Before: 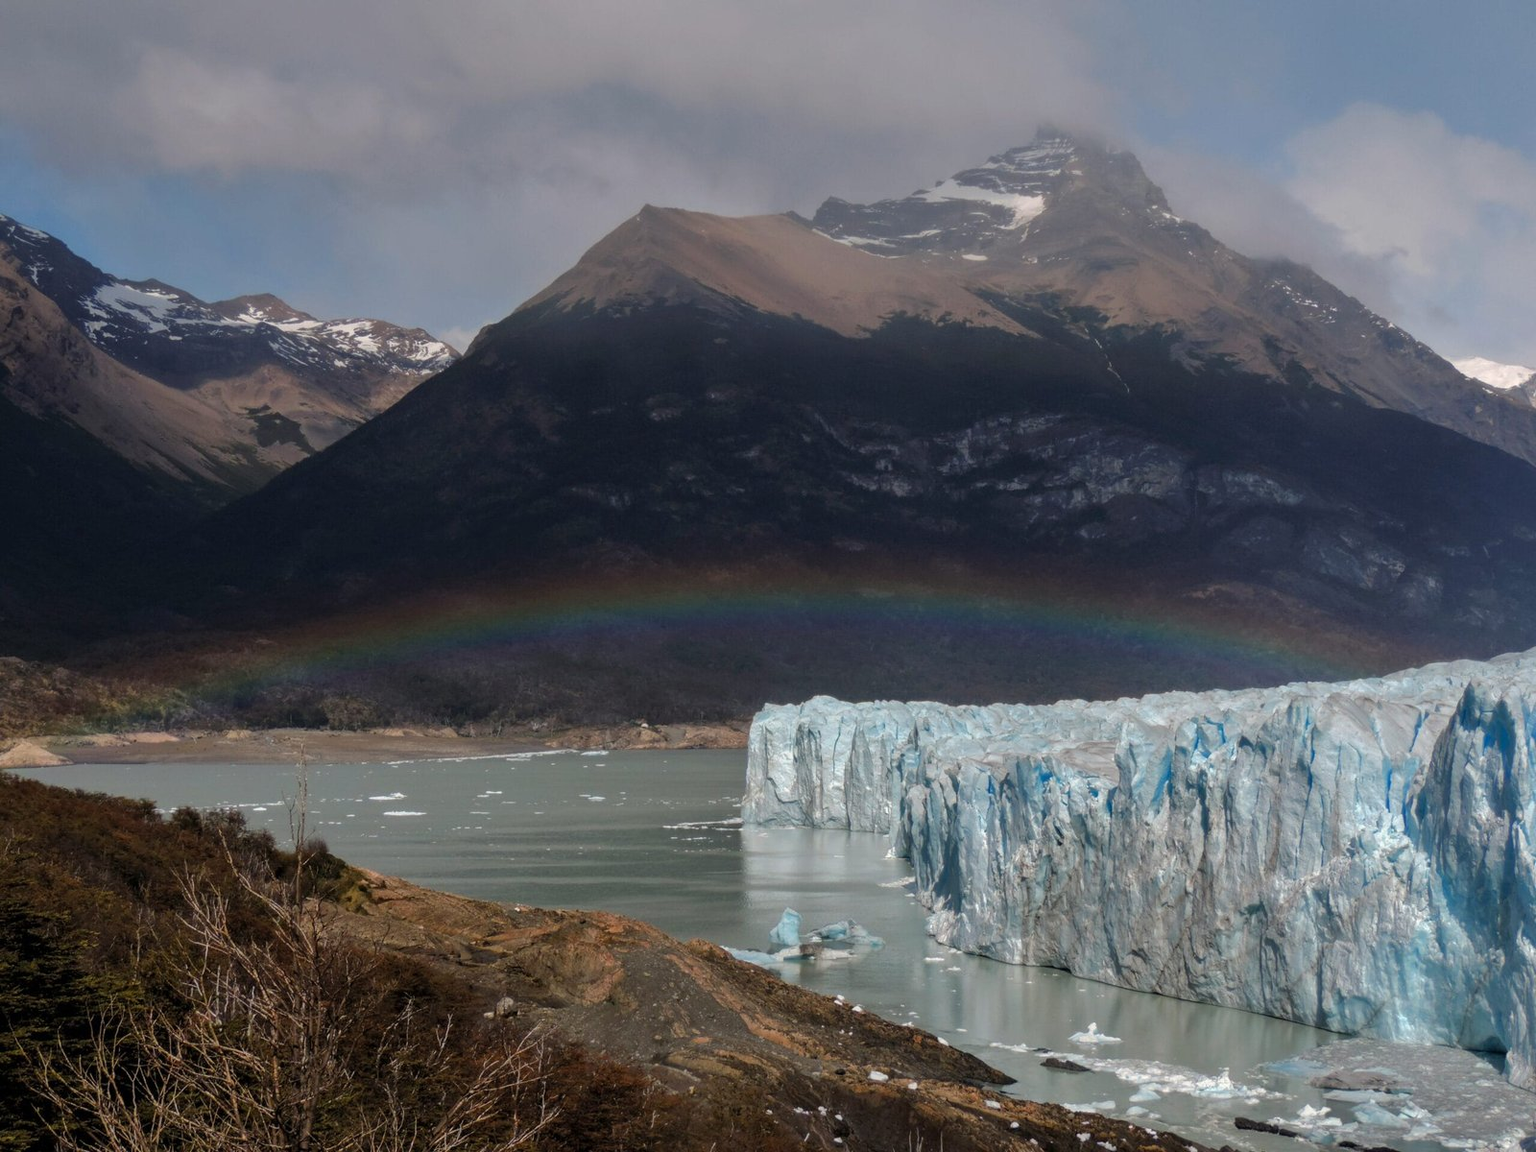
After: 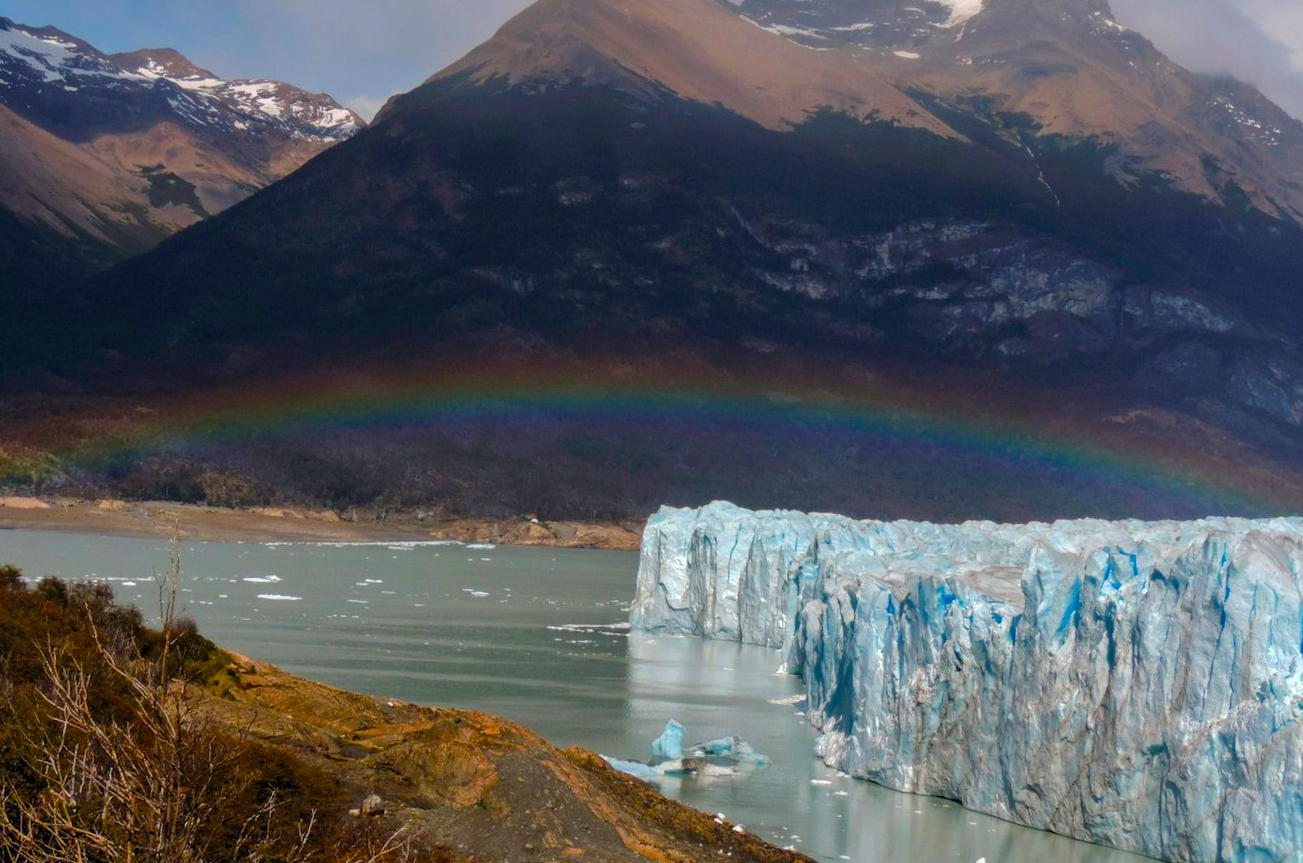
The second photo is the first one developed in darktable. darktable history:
exposure: exposure 0.209 EV, compensate highlight preservation false
crop and rotate: angle -3.43°, left 9.738%, top 21.191%, right 12.165%, bottom 12.047%
color balance rgb: perceptual saturation grading › global saturation 36.96%, perceptual saturation grading › shadows 35.895%, global vibrance 18.856%
